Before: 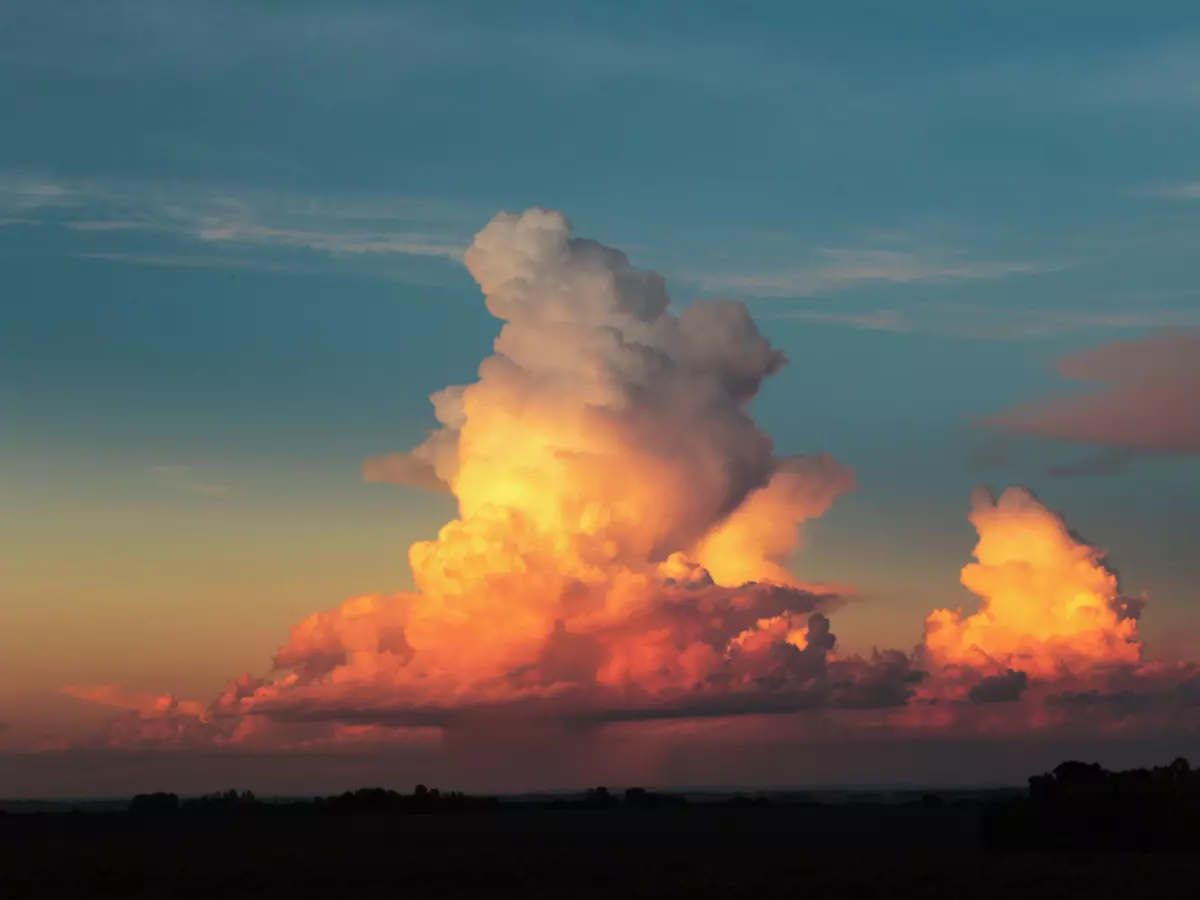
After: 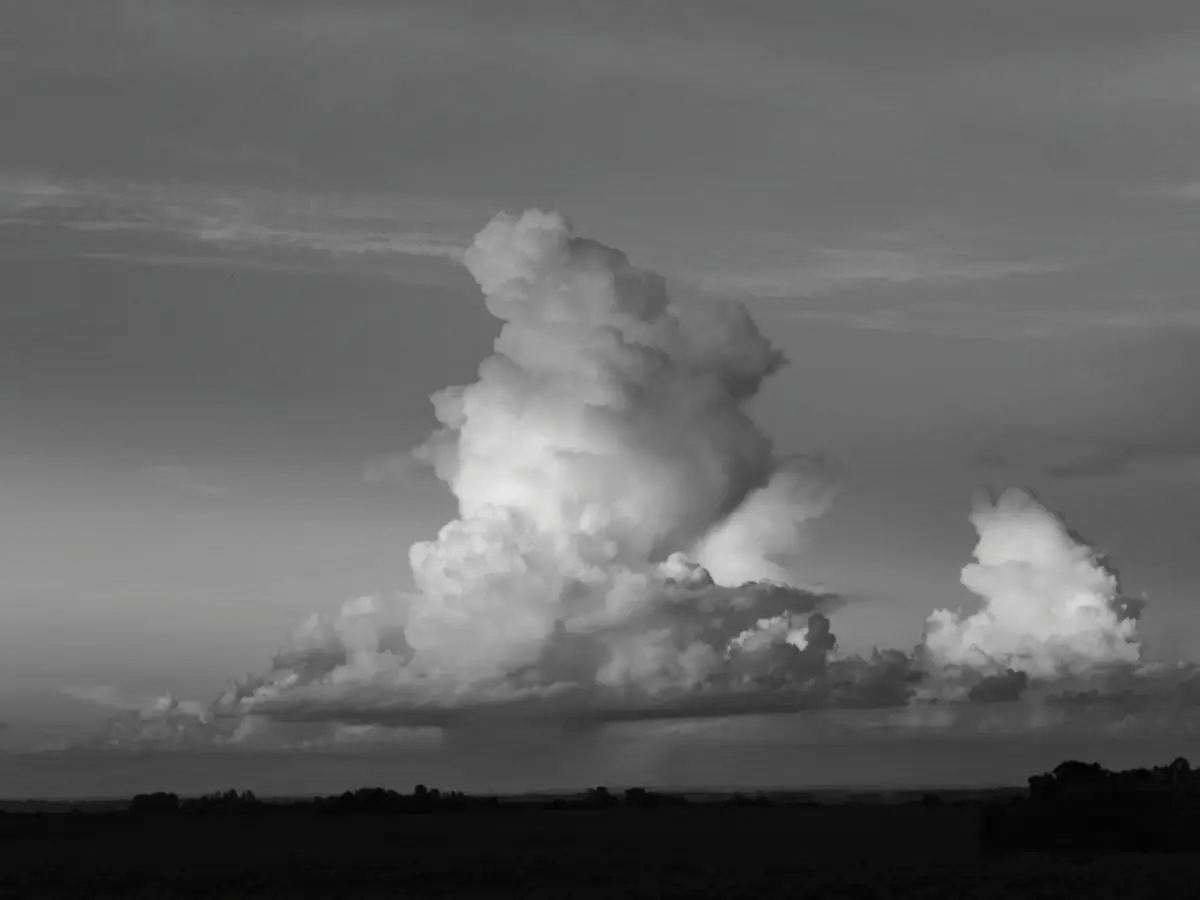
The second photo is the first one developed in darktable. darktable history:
contrast brightness saturation: saturation -0.997
shadows and highlights: highlights color adjustment 51.99%, soften with gaussian
